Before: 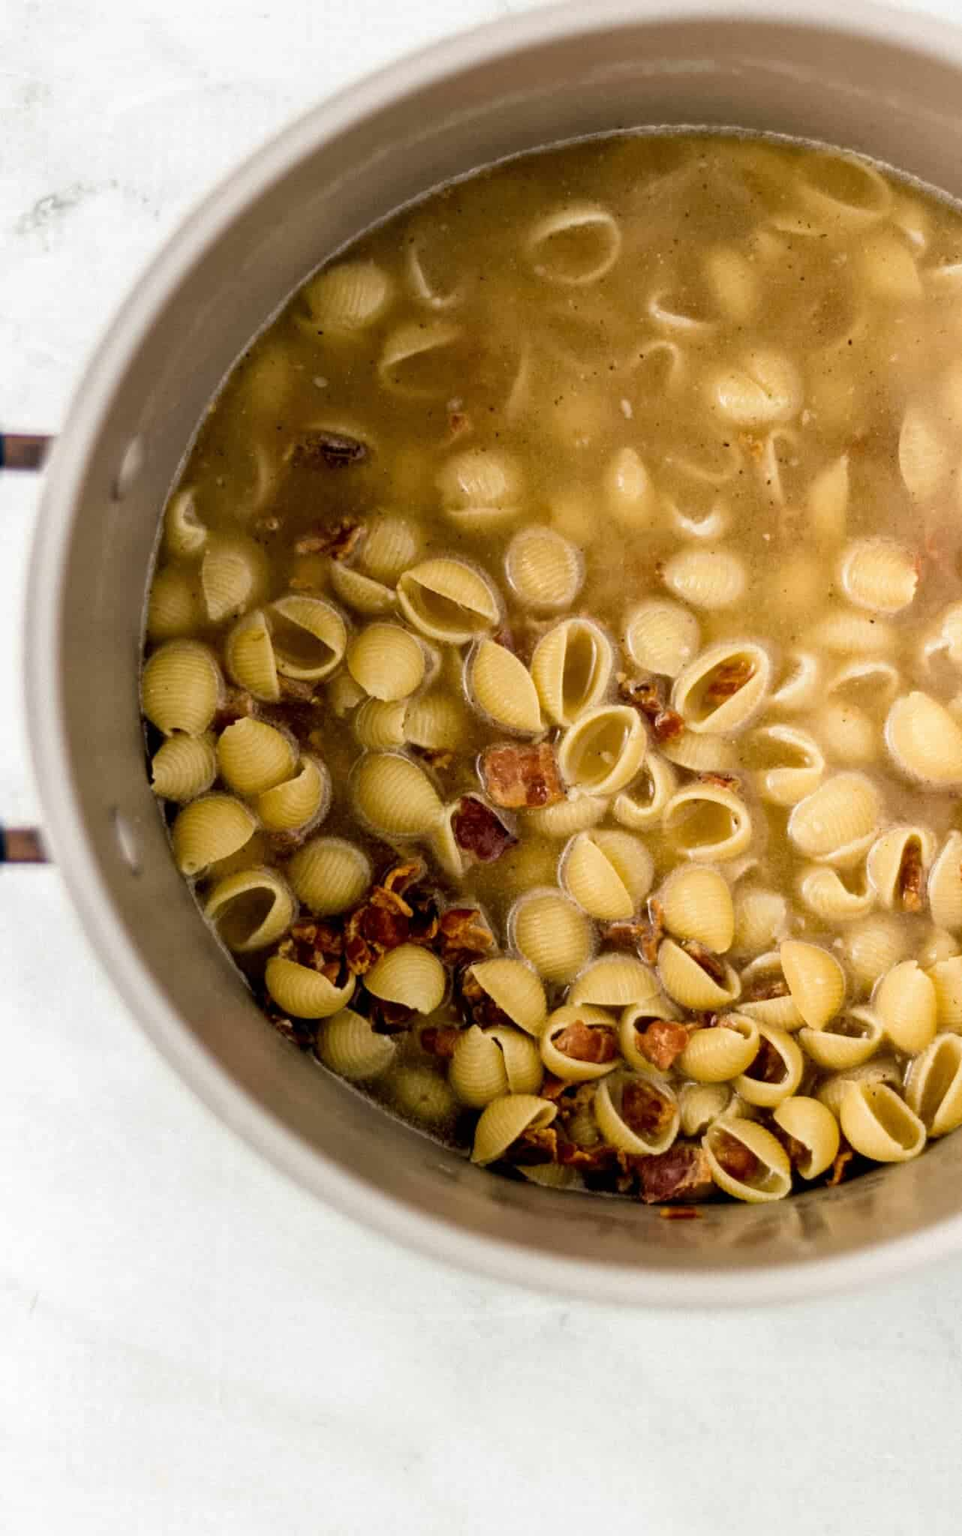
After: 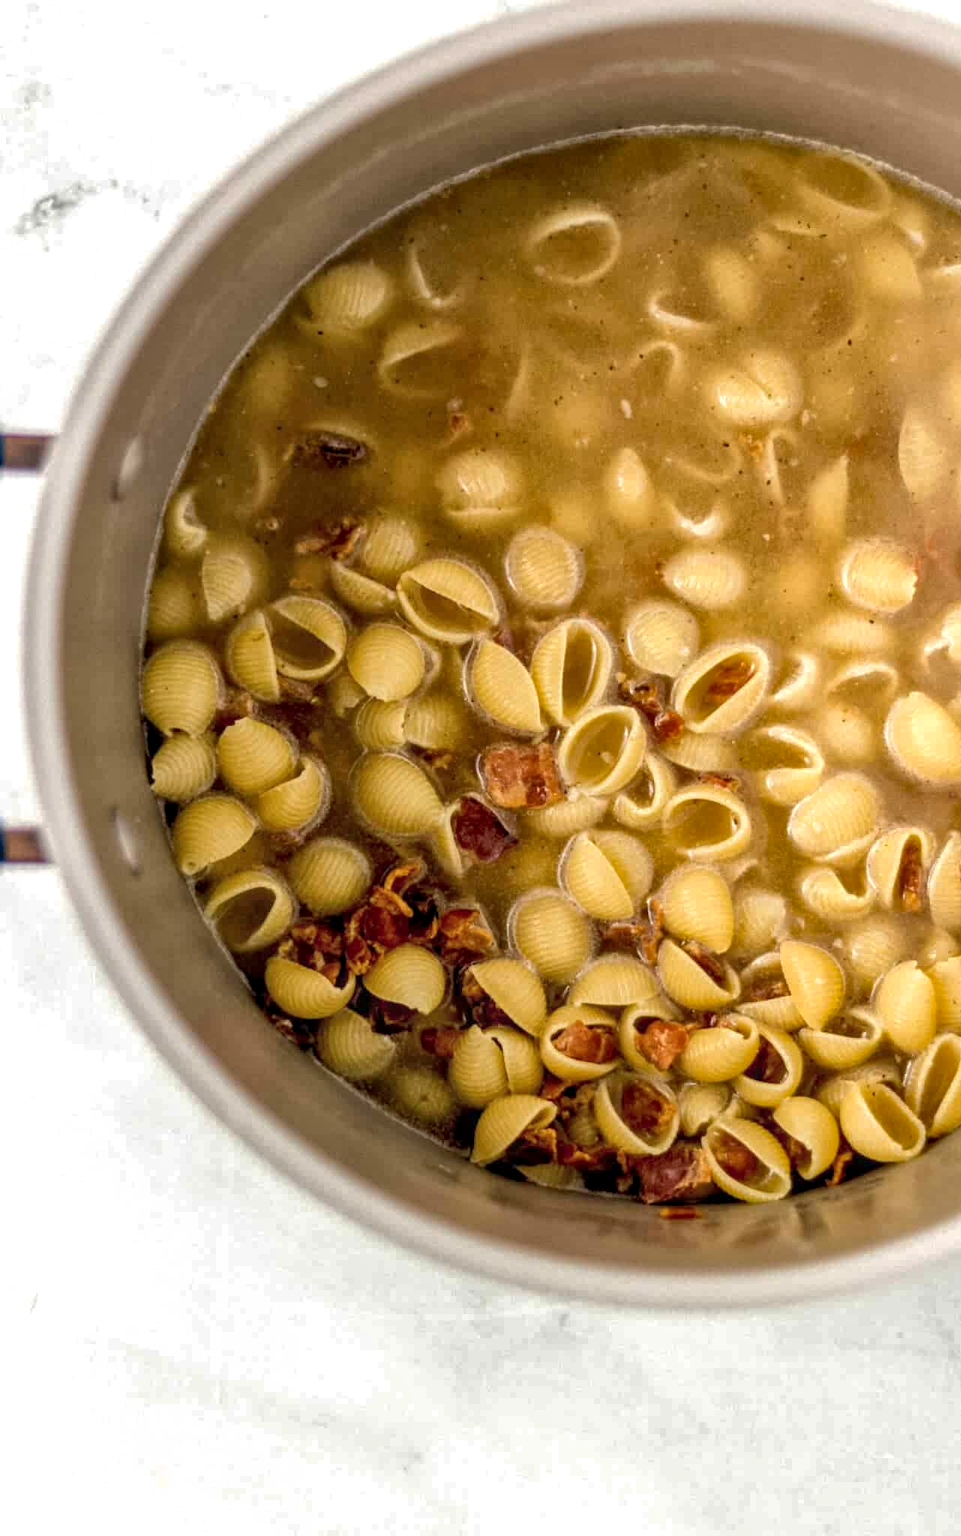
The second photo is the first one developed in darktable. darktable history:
local contrast: on, module defaults
exposure: exposure 0.197 EV, compensate highlight preservation false
shadows and highlights: on, module defaults
